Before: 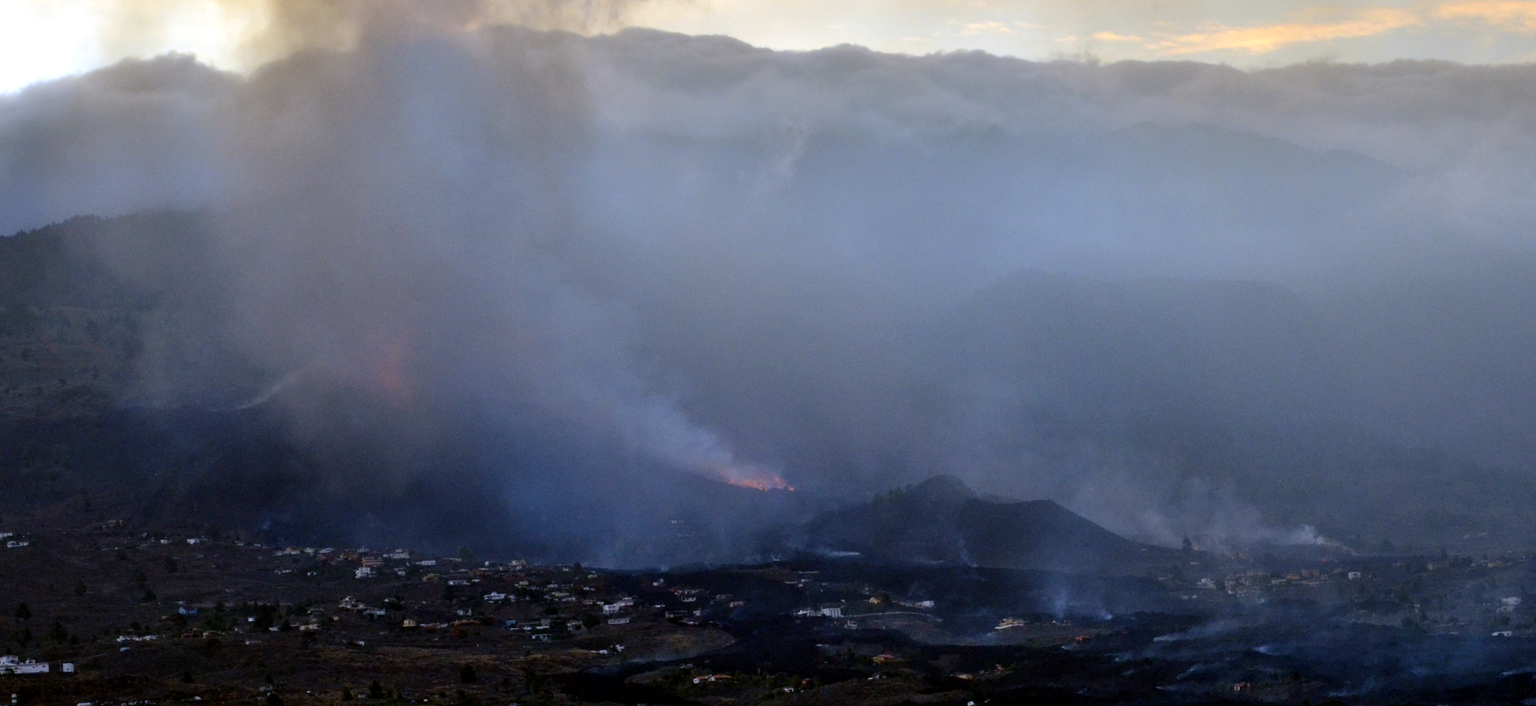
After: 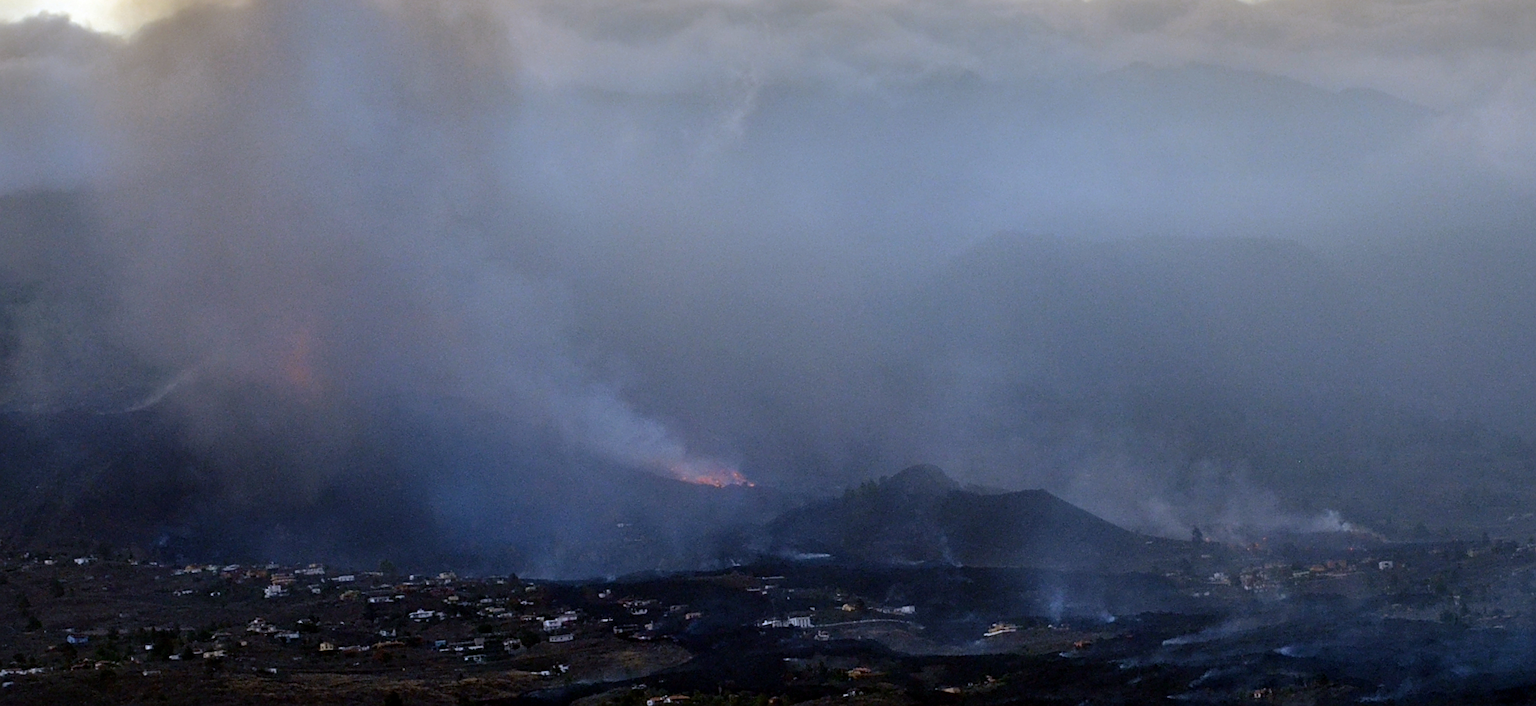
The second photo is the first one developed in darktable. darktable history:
sharpen: on, module defaults
crop and rotate: angle 1.51°, left 5.834%, top 5.698%
